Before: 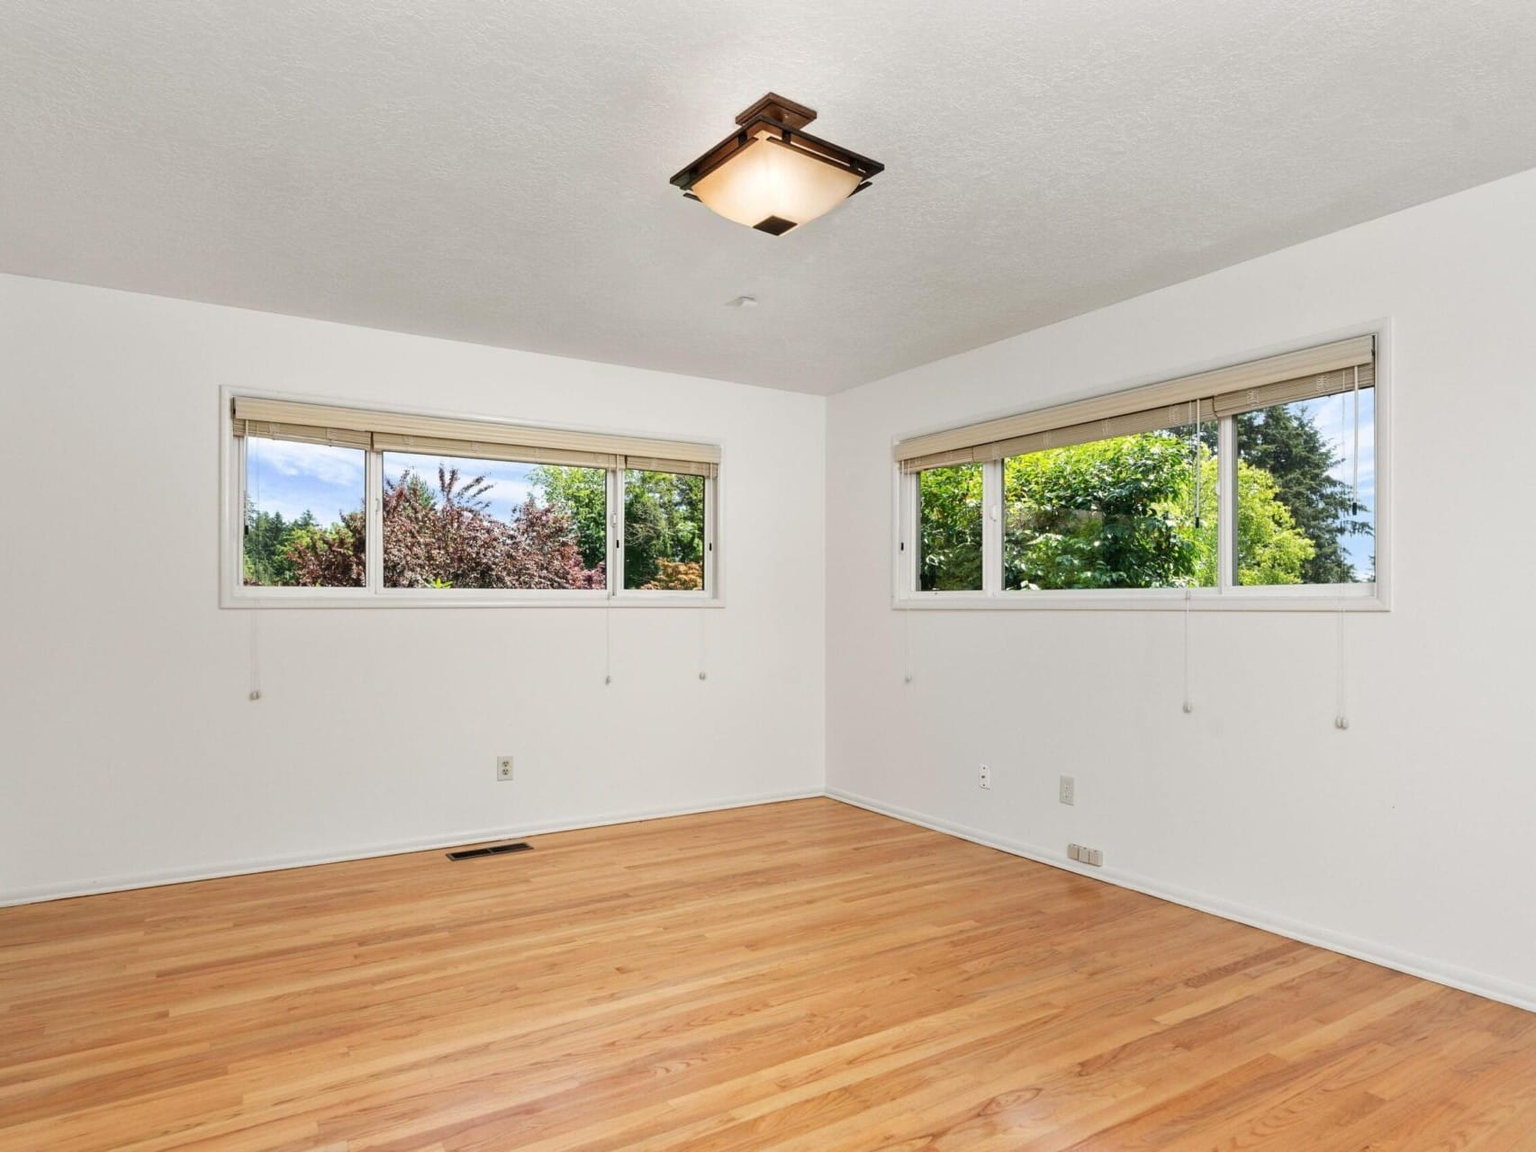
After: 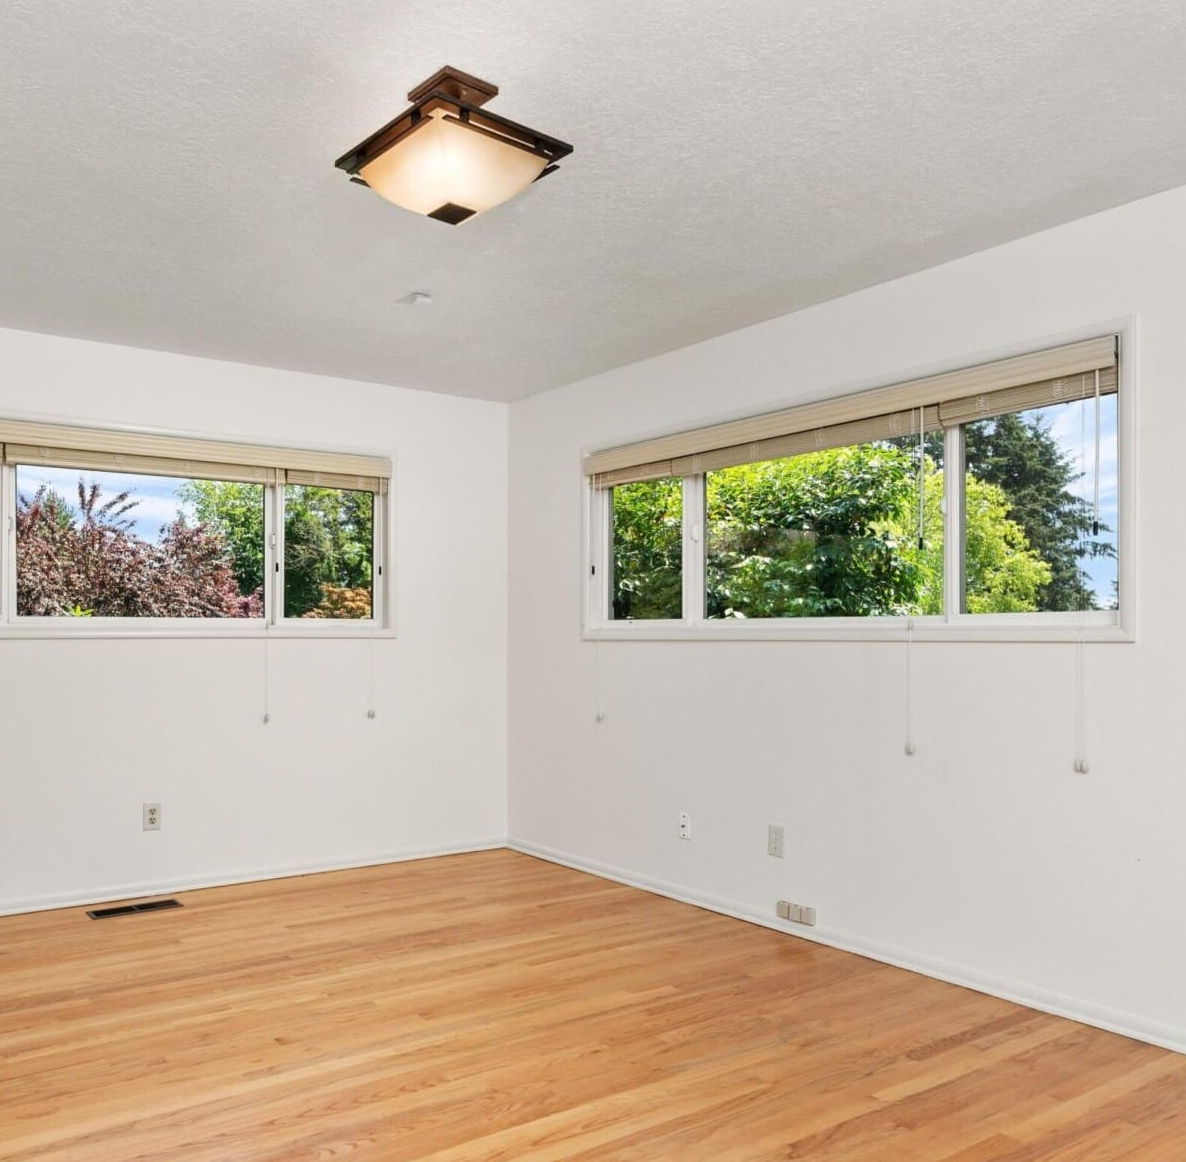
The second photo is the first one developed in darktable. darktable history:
crop and rotate: left 24.023%, top 2.907%, right 6.423%, bottom 6.257%
